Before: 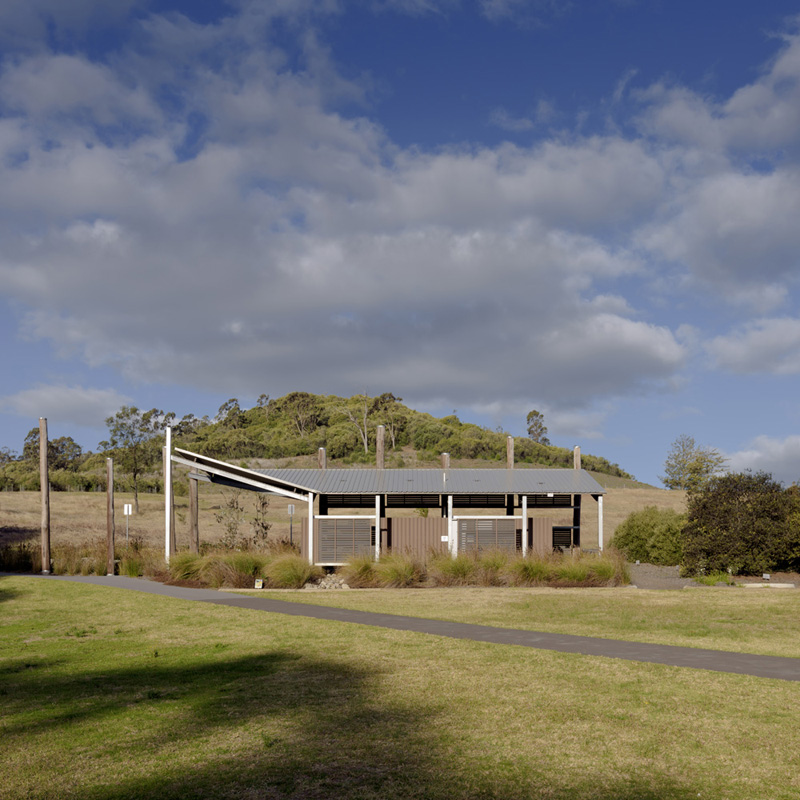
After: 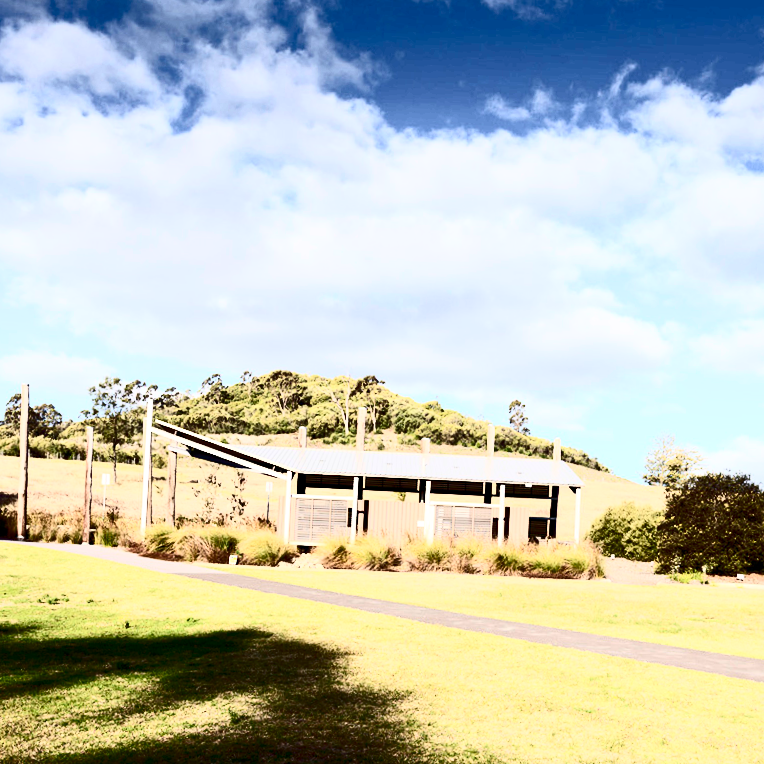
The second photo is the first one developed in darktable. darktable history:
exposure: exposure 0.772 EV, compensate highlight preservation false
crop and rotate: angle -2.76°
contrast brightness saturation: contrast 0.93, brightness 0.195
